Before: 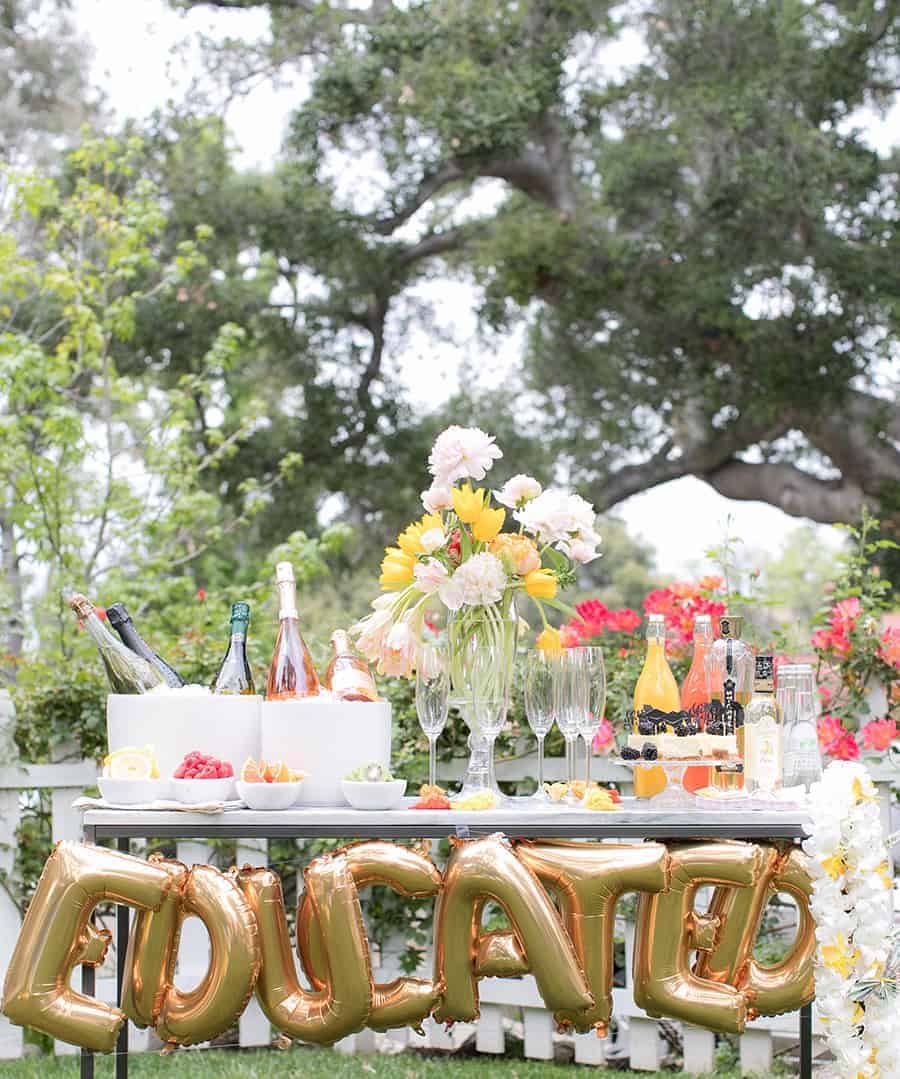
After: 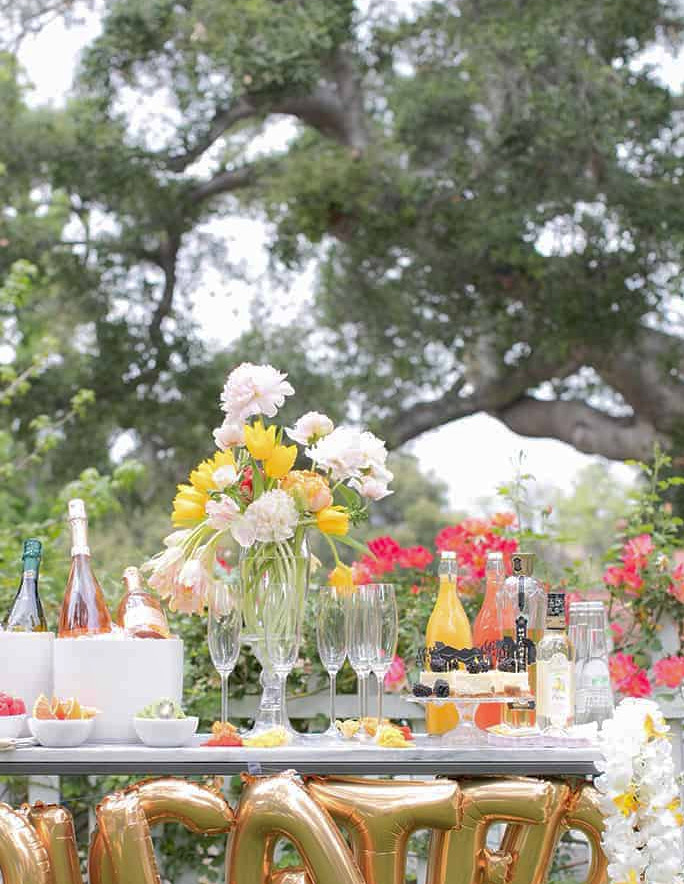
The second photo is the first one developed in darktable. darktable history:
crop: left 23.114%, top 5.878%, bottom 11.856%
shadows and highlights: on, module defaults
